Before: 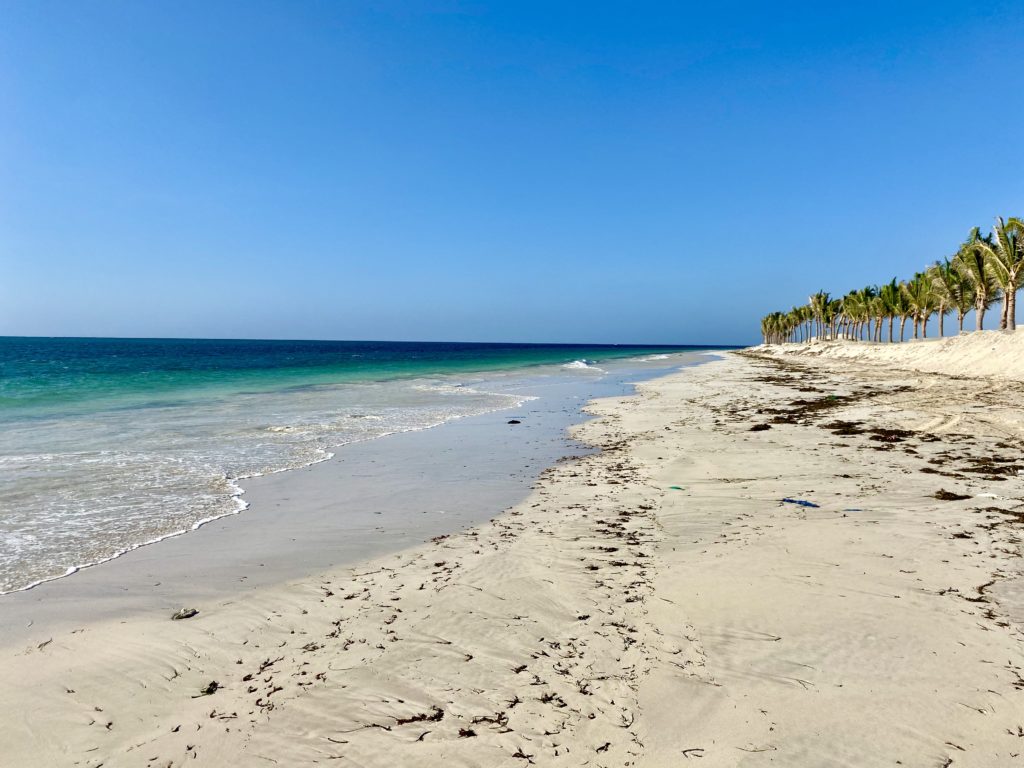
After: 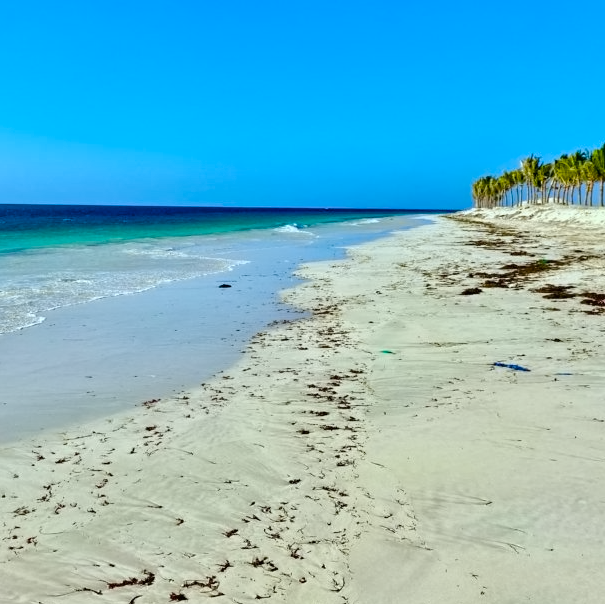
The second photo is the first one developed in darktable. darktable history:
white balance: red 0.925, blue 1.046
color balance rgb: perceptual saturation grading › global saturation 25%, perceptual brilliance grading › mid-tones 10%, perceptual brilliance grading › shadows 15%, global vibrance 20%
crop and rotate: left 28.256%, top 17.734%, right 12.656%, bottom 3.573%
contrast equalizer: y [[0.5 ×6], [0.5 ×6], [0.5 ×6], [0 ×6], [0, 0.039, 0.251, 0.29, 0.293, 0.292]]
